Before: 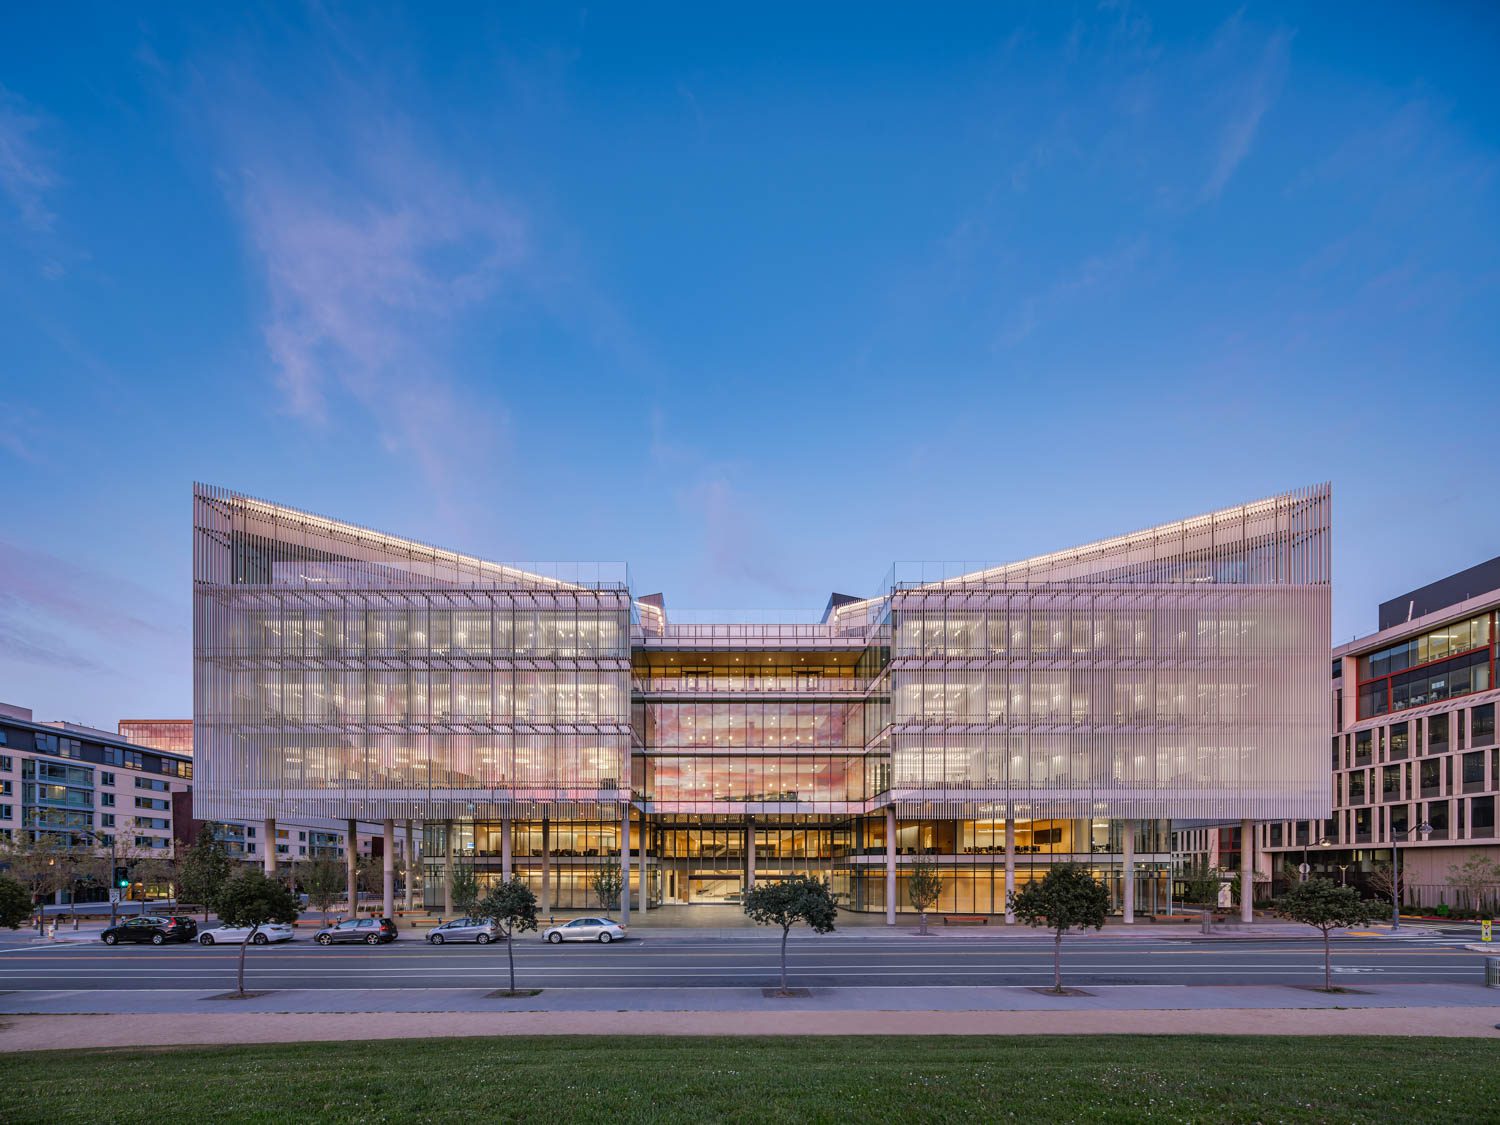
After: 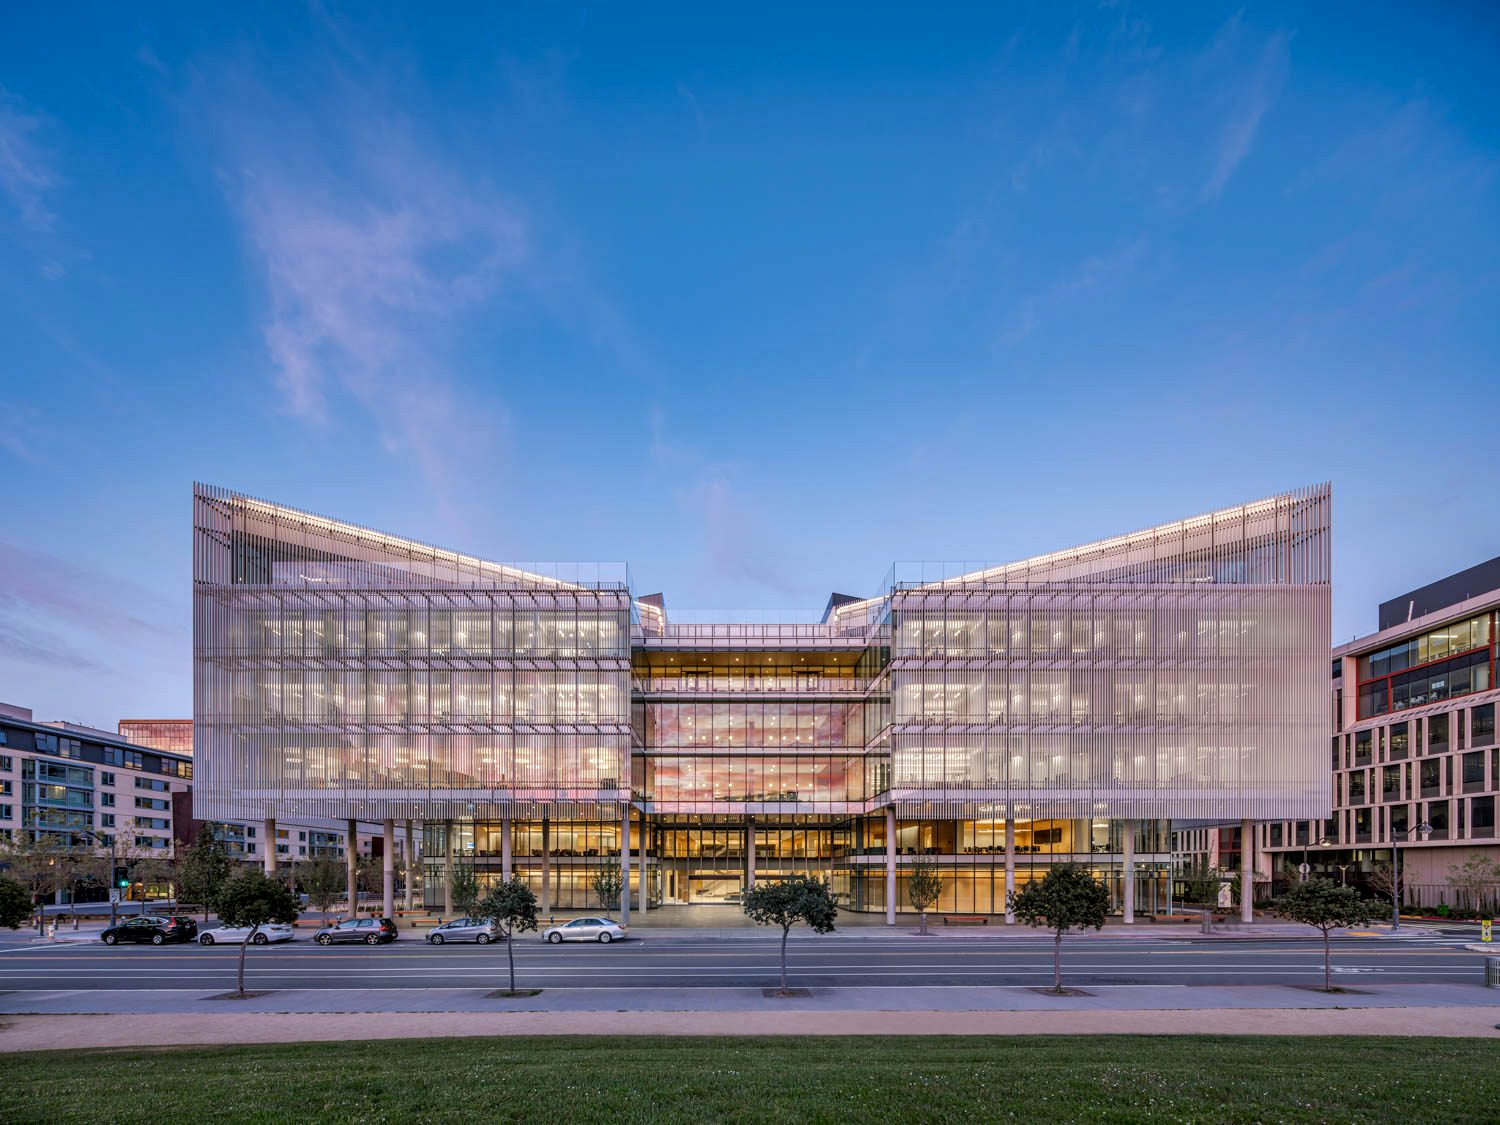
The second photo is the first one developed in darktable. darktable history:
exposure: black level correction 0.001, exposure 0.016 EV, compensate highlight preservation false
local contrast: on, module defaults
